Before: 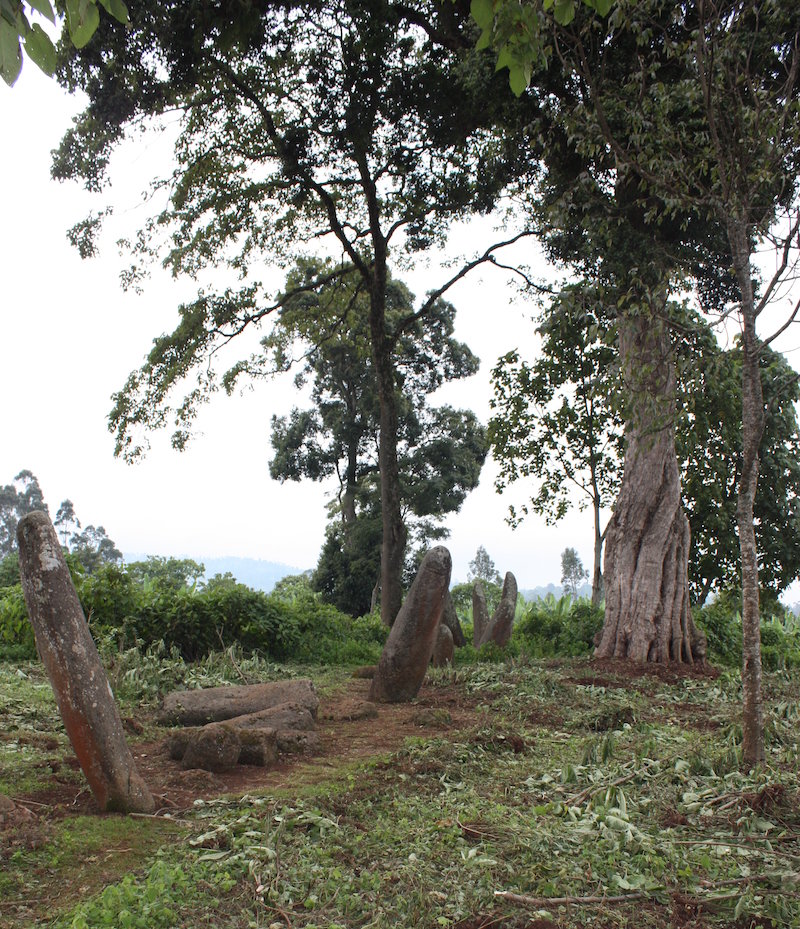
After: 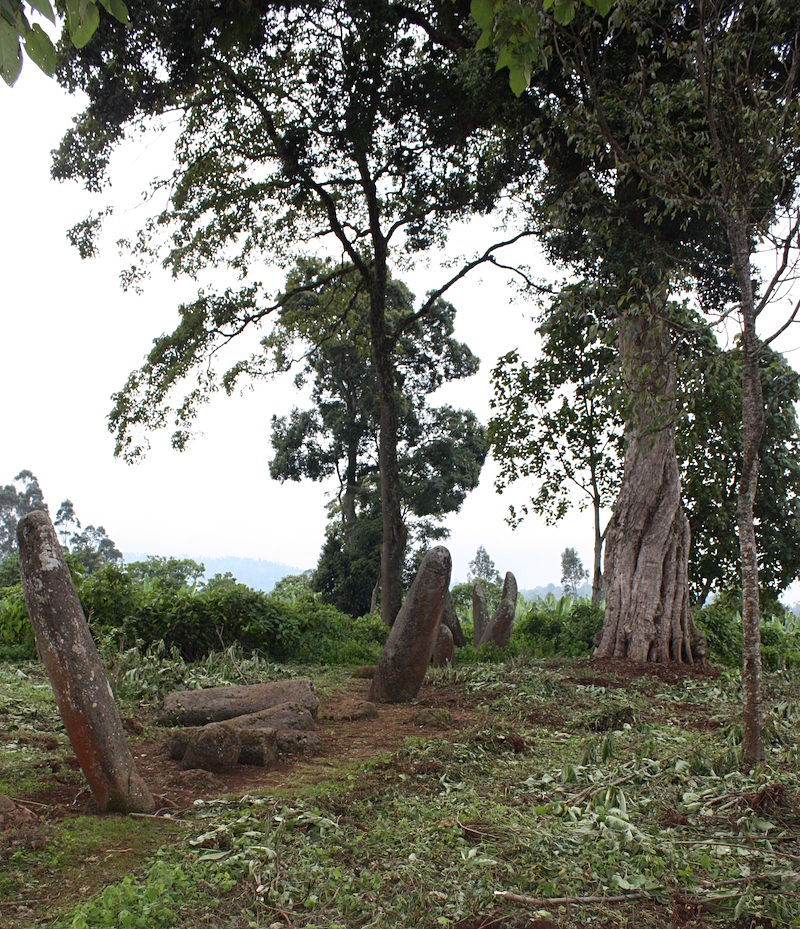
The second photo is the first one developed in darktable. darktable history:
contrast brightness saturation: contrast 0.025, brightness -0.045
sharpen: amount 0.212
